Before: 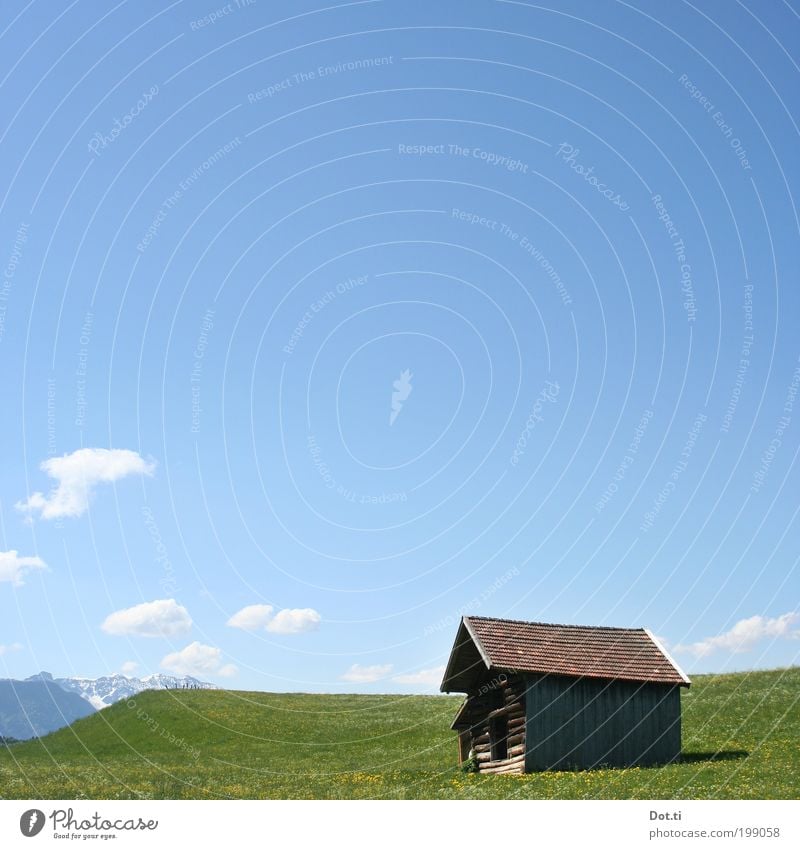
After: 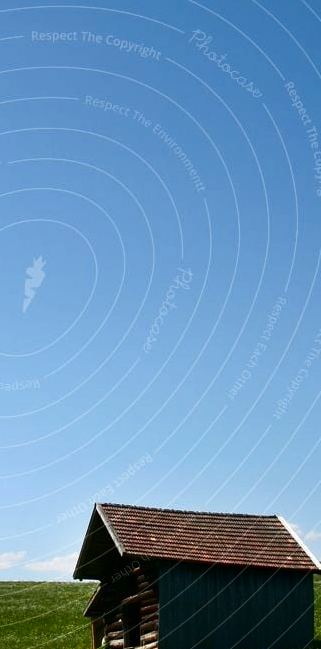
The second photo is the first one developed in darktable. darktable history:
contrast brightness saturation: contrast 0.099, brightness -0.259, saturation 0.14
crop: left 45.9%, top 13.424%, right 13.928%, bottom 10.043%
